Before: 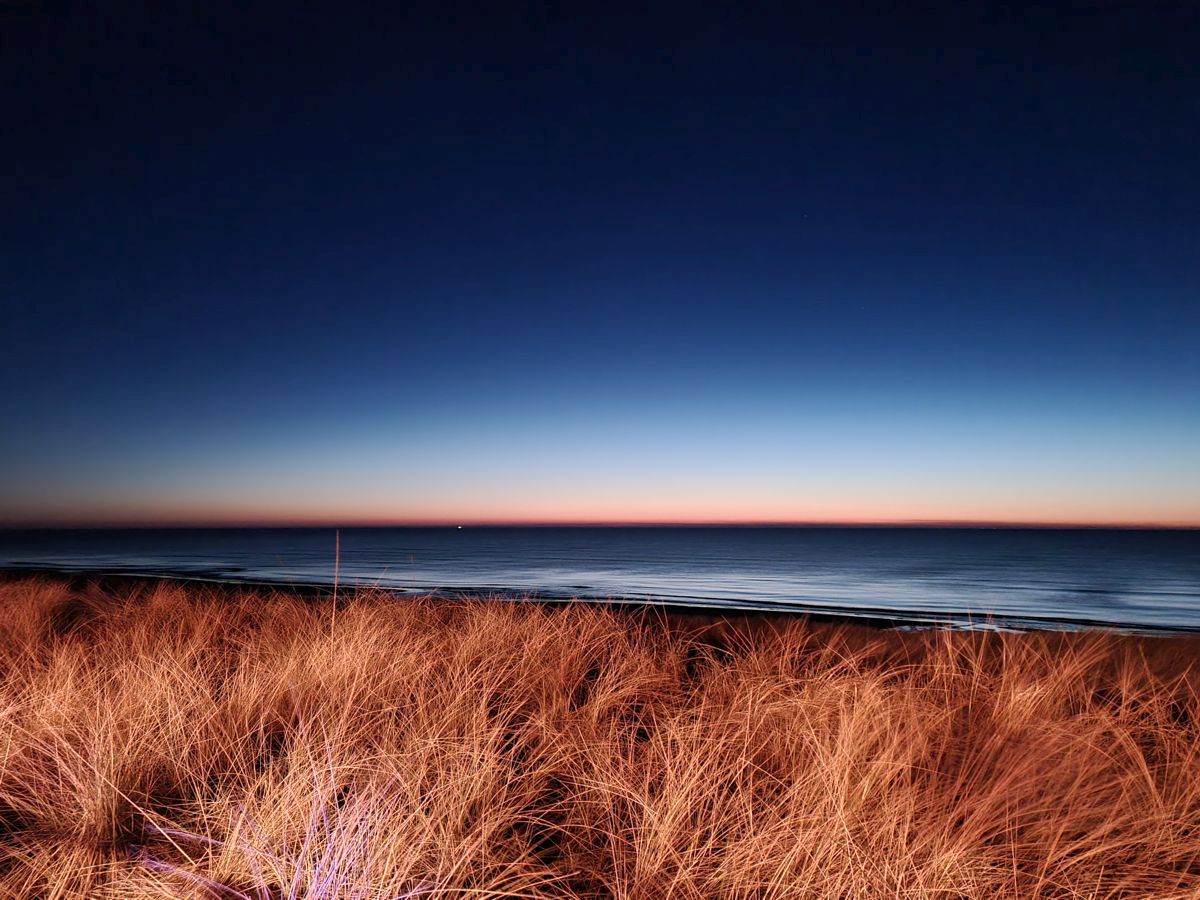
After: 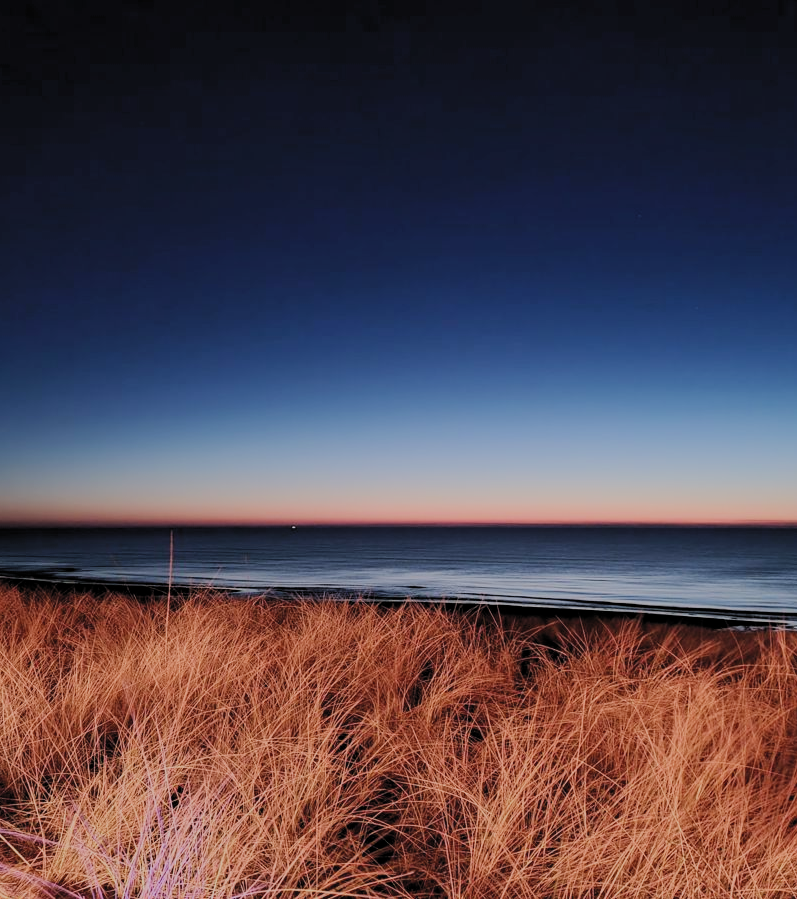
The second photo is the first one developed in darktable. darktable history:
crop and rotate: left 13.837%, right 19.664%
filmic rgb: black relative exposure -6.12 EV, white relative exposure 6.97 EV, hardness 2.24, color science v5 (2021), contrast in shadows safe, contrast in highlights safe
